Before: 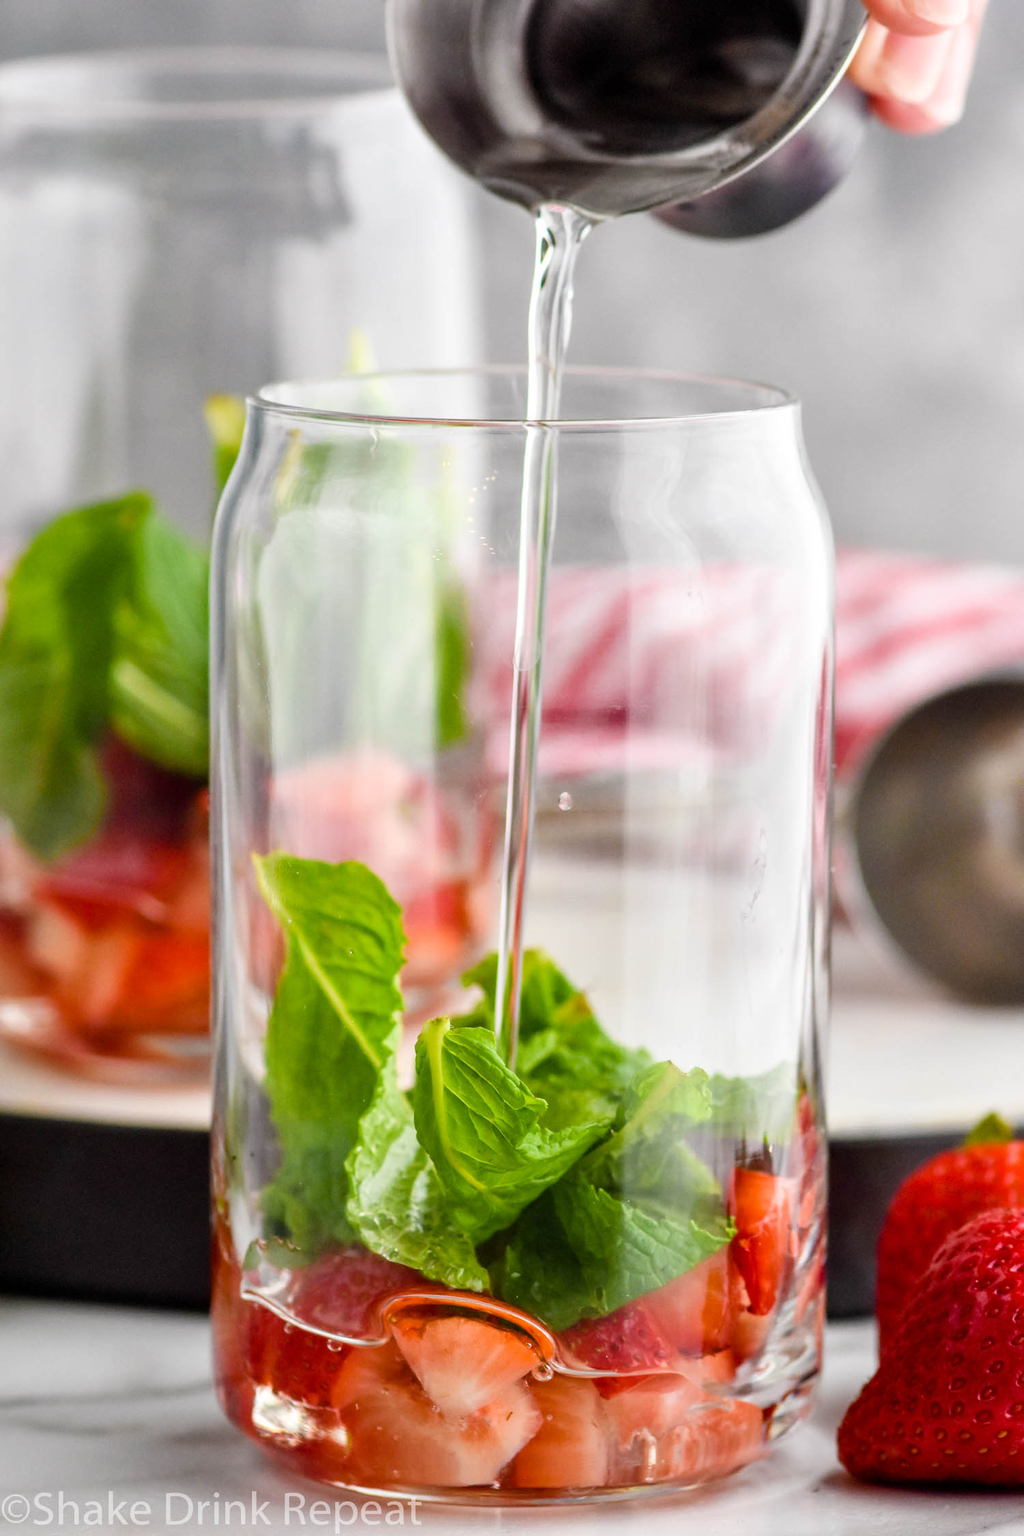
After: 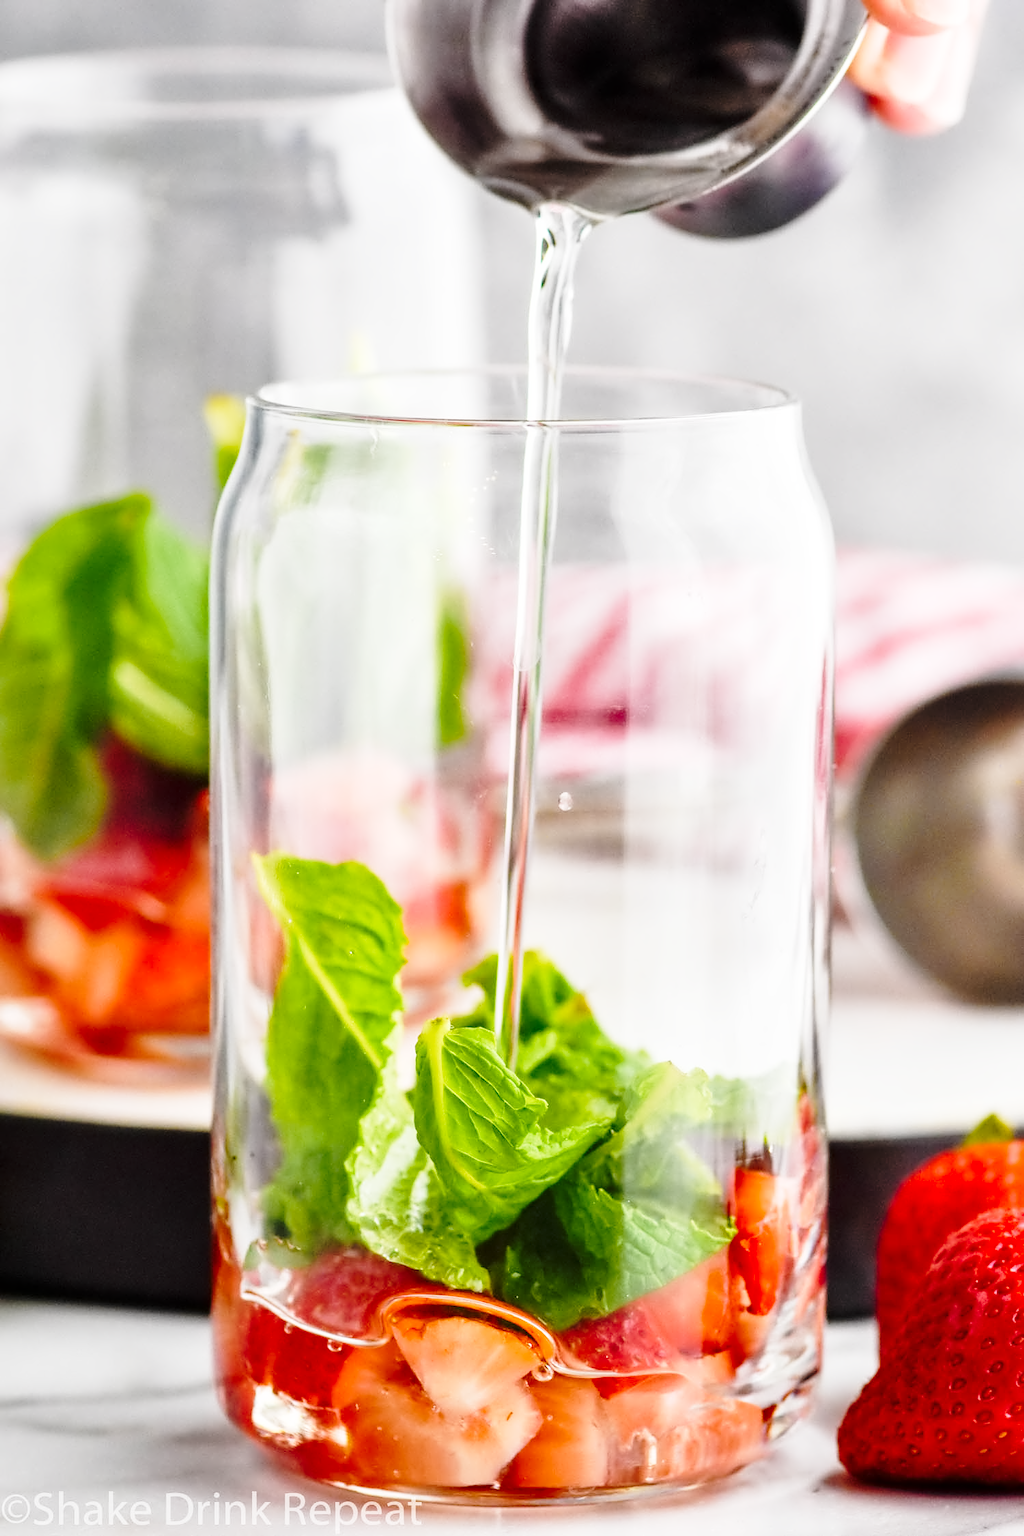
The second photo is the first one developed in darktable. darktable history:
contrast equalizer: y [[0.5 ×4, 0.525, 0.667], [0.5 ×6], [0.5 ×6], [0 ×4, 0.042, 0], [0, 0, 0.004, 0.1, 0.191, 0.131]]
shadows and highlights: shadows 52.34, highlights -28.23, soften with gaussian
base curve: curves: ch0 [(0, 0) (0.028, 0.03) (0.121, 0.232) (0.46, 0.748) (0.859, 0.968) (1, 1)], preserve colors none
